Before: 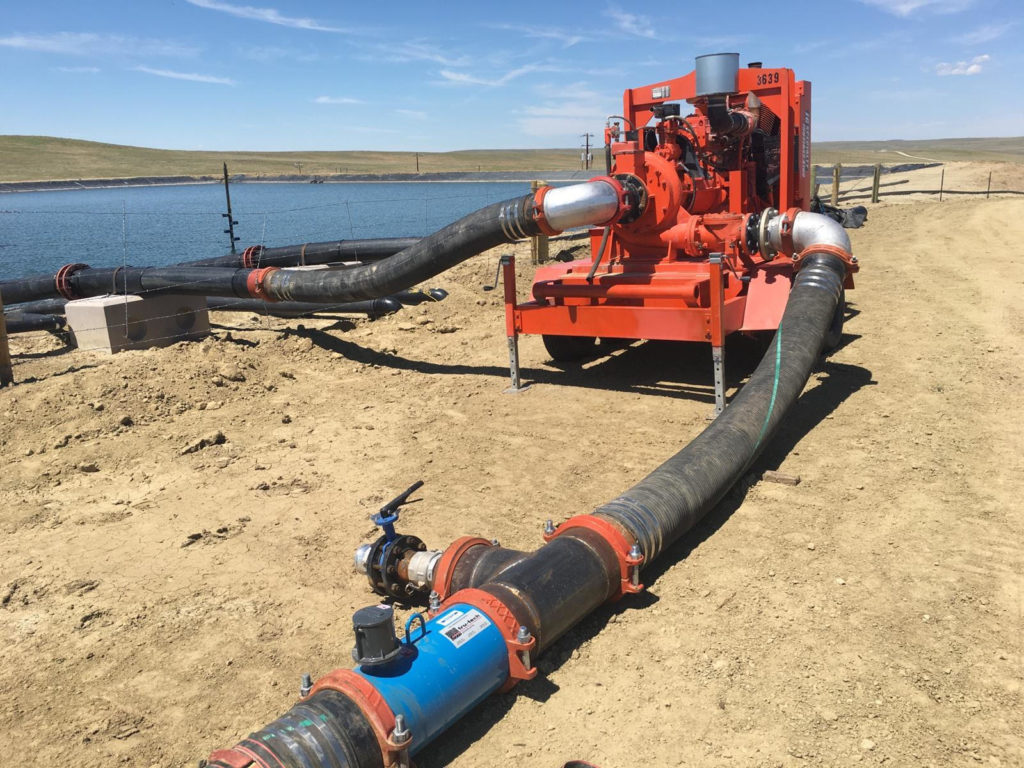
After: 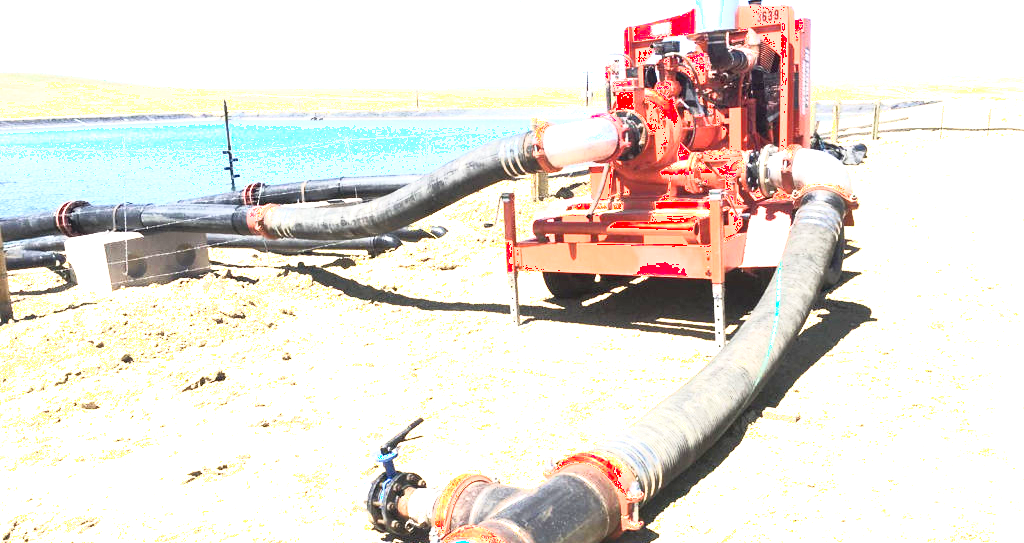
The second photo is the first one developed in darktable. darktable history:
exposure: black level correction 0, exposure 2.138 EV, compensate exposure bias true, compensate highlight preservation false
crop and rotate: top 8.293%, bottom 20.996%
shadows and highlights: shadows -62.32, white point adjustment -5.22, highlights 61.59
